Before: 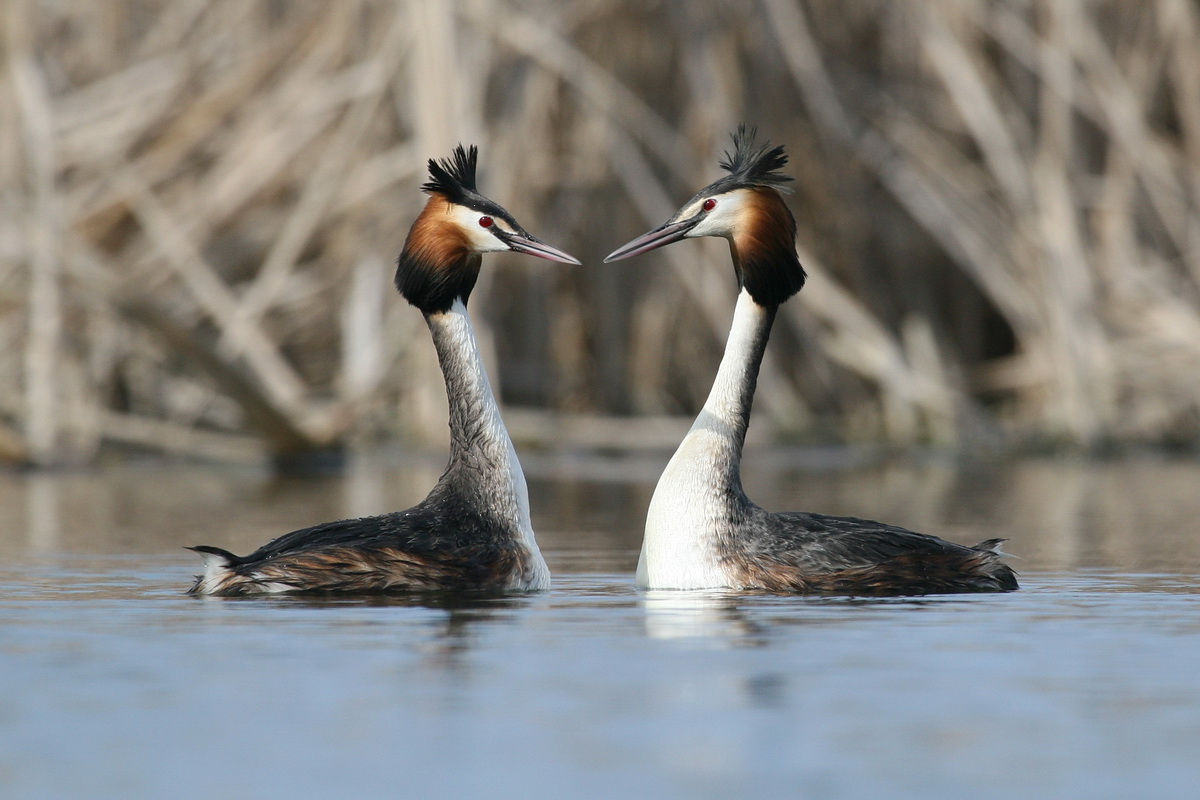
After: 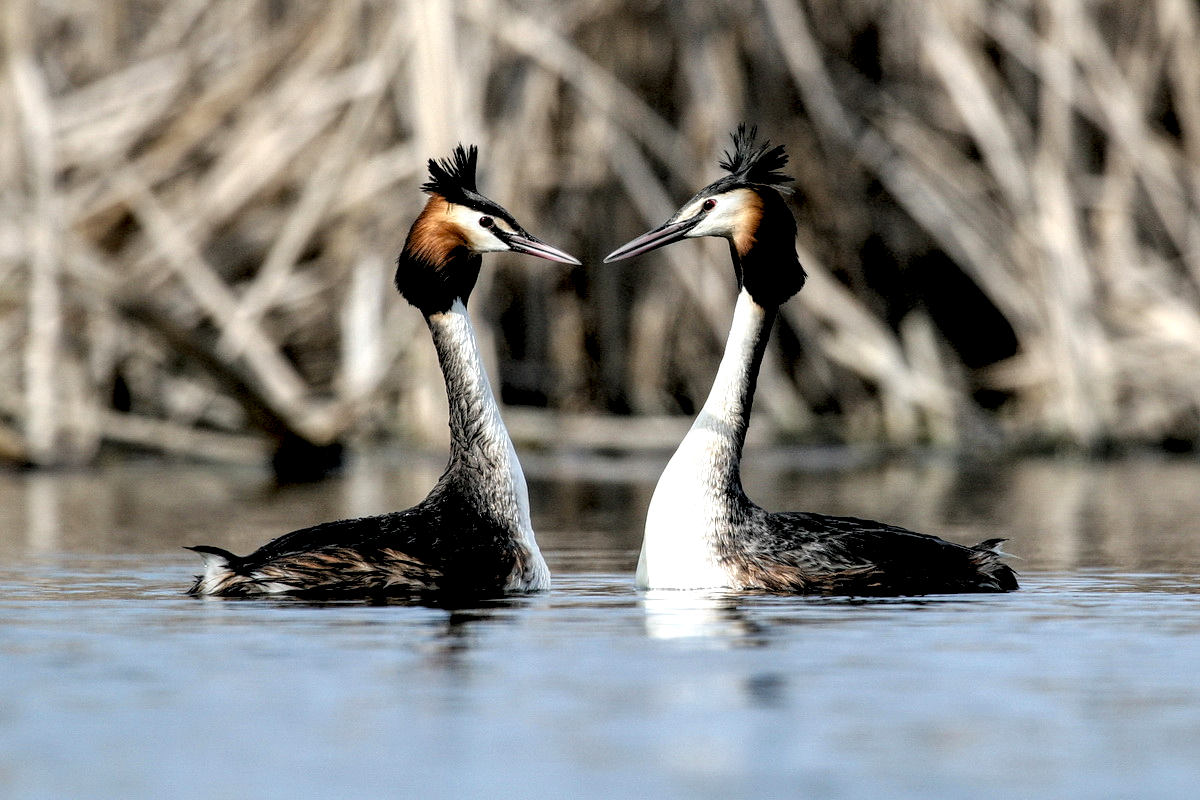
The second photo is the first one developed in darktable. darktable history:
exposure: black level correction 0.009, exposure 0.119 EV, compensate highlight preservation false
local contrast: highlights 65%, shadows 54%, detail 169%, midtone range 0.514
rgb levels: levels [[0.029, 0.461, 0.922], [0, 0.5, 1], [0, 0.5, 1]]
